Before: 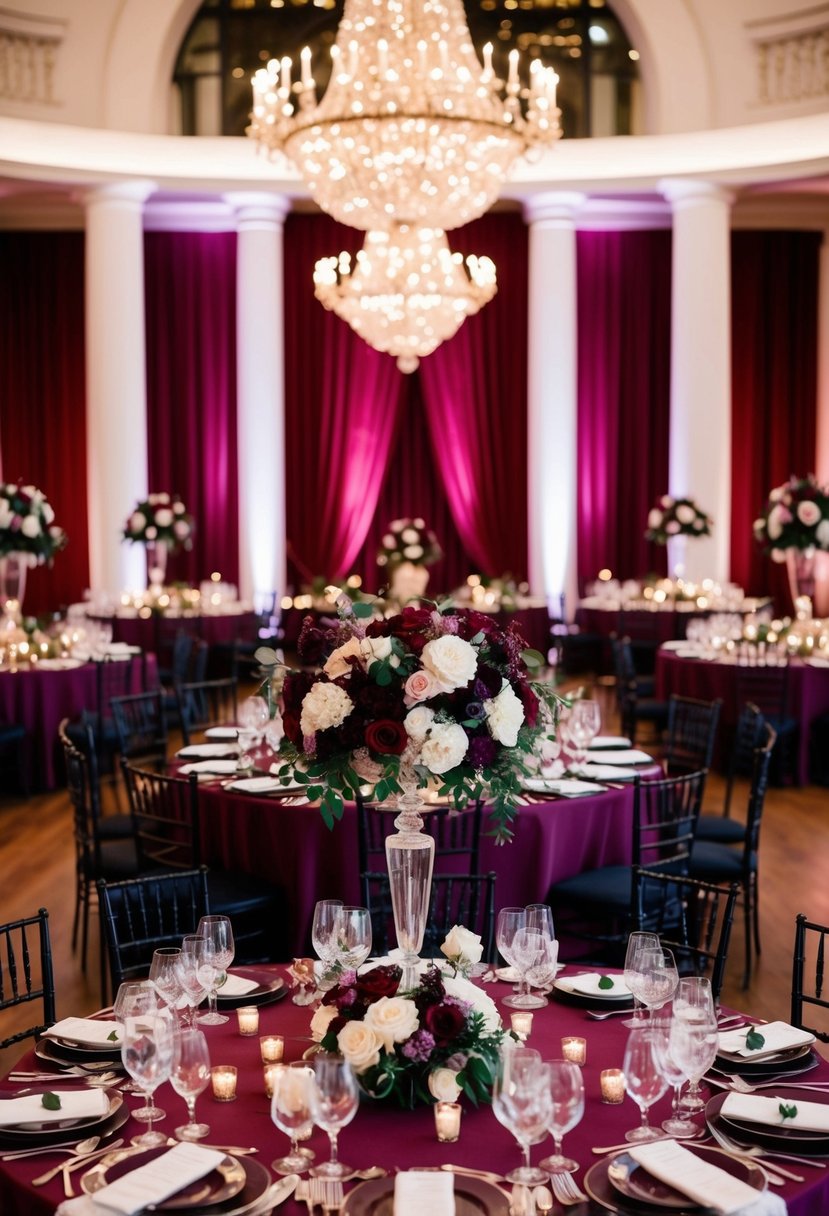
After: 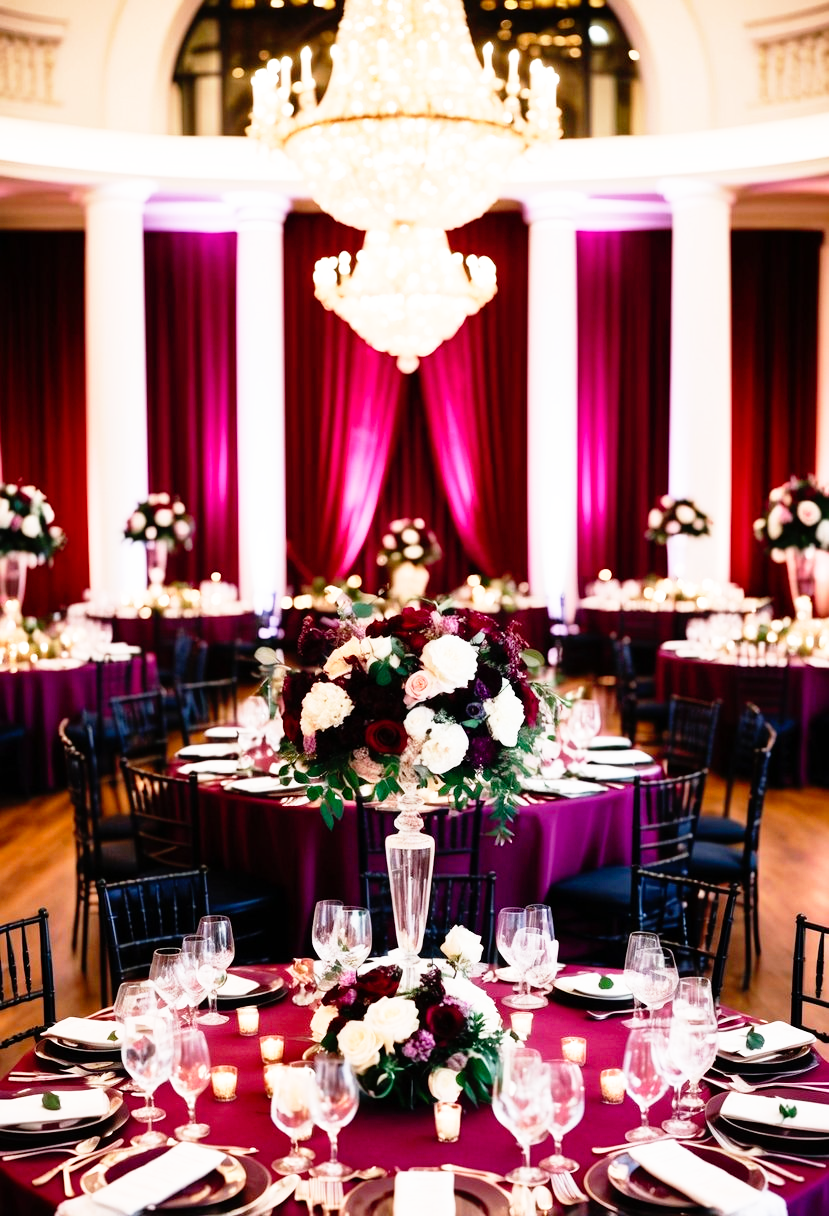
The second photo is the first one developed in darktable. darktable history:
base curve: curves: ch0 [(0, 0) (0.012, 0.01) (0.073, 0.168) (0.31, 0.711) (0.645, 0.957) (1, 1)], preserve colors none
